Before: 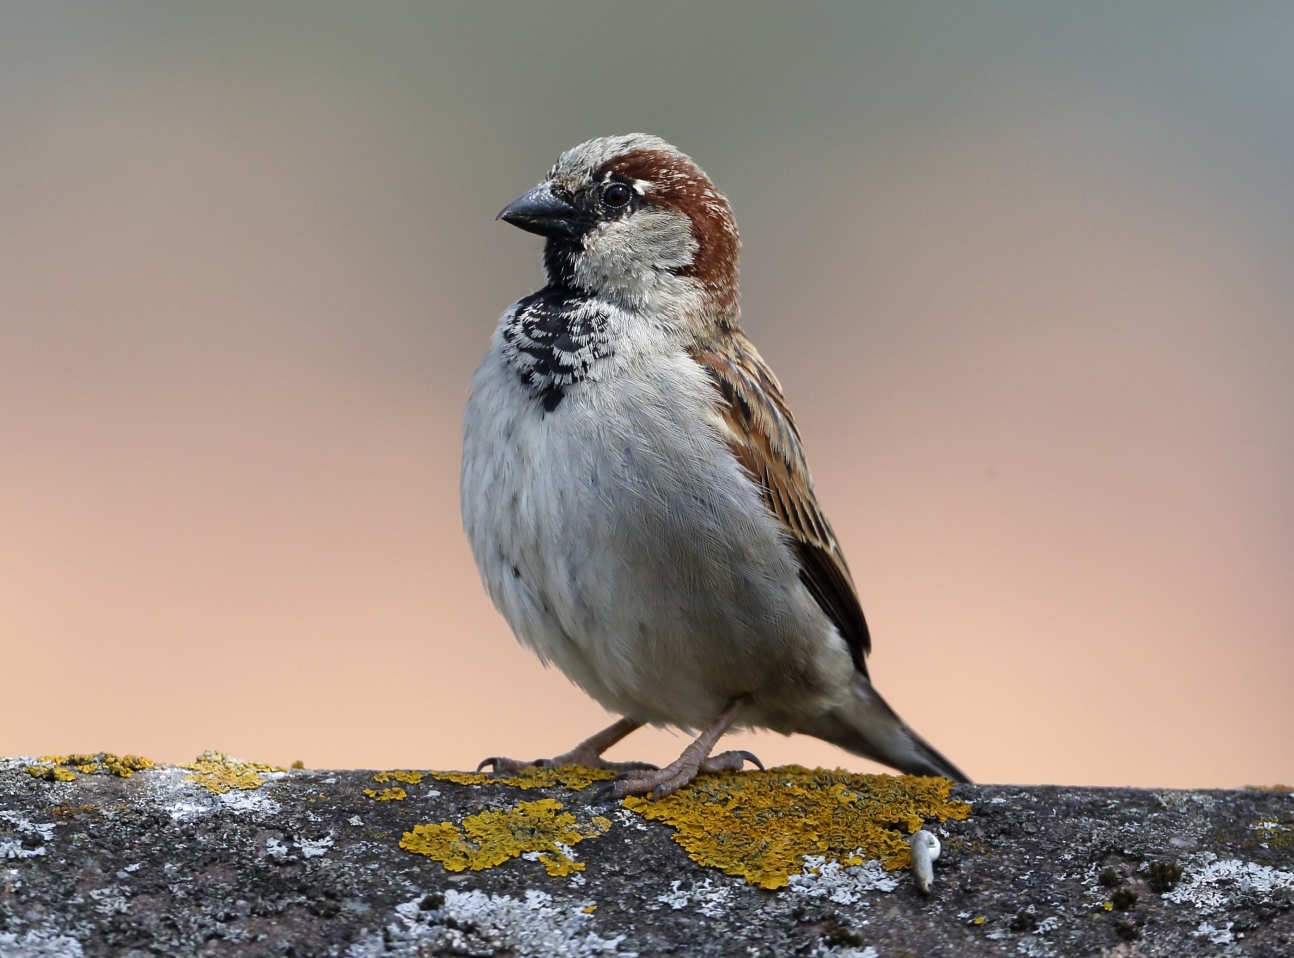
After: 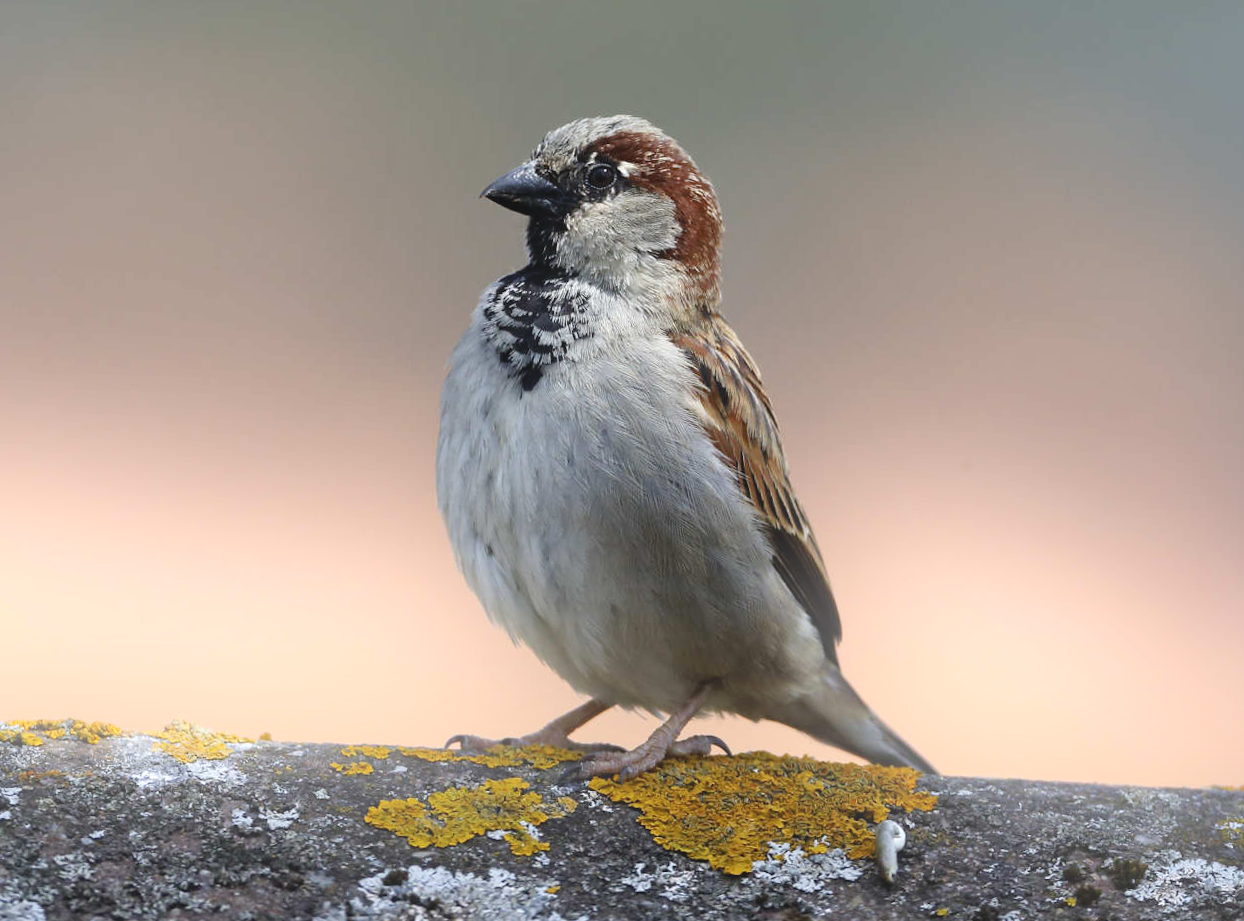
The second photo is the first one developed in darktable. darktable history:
bloom: on, module defaults
crop and rotate: angle -1.69°
